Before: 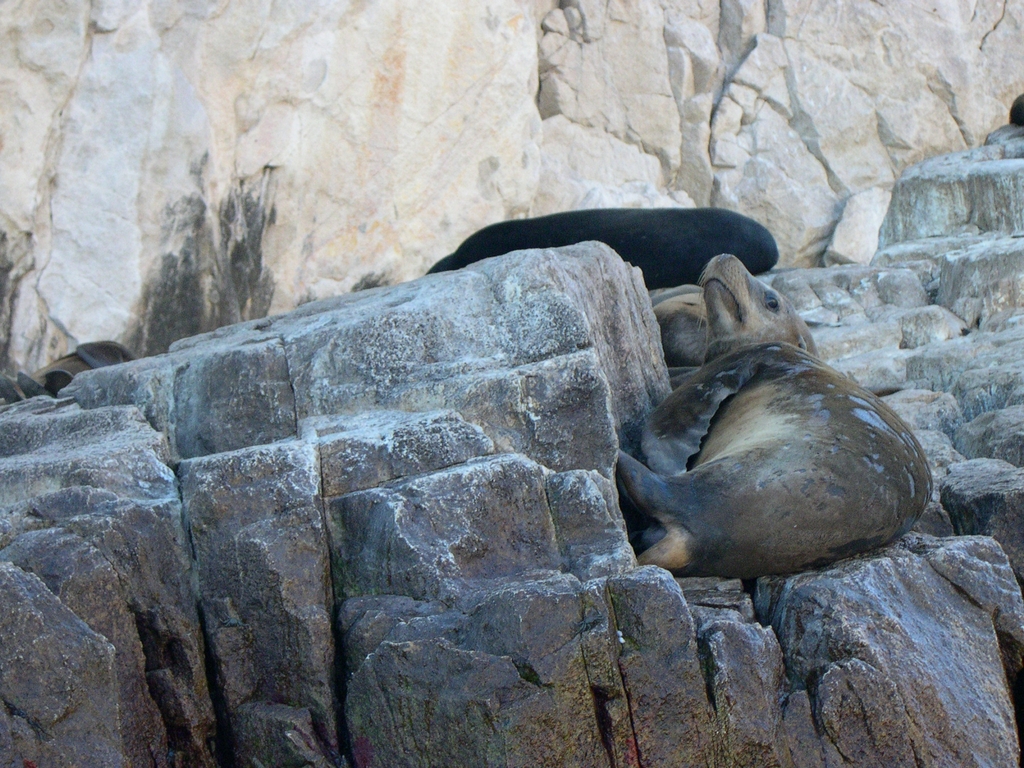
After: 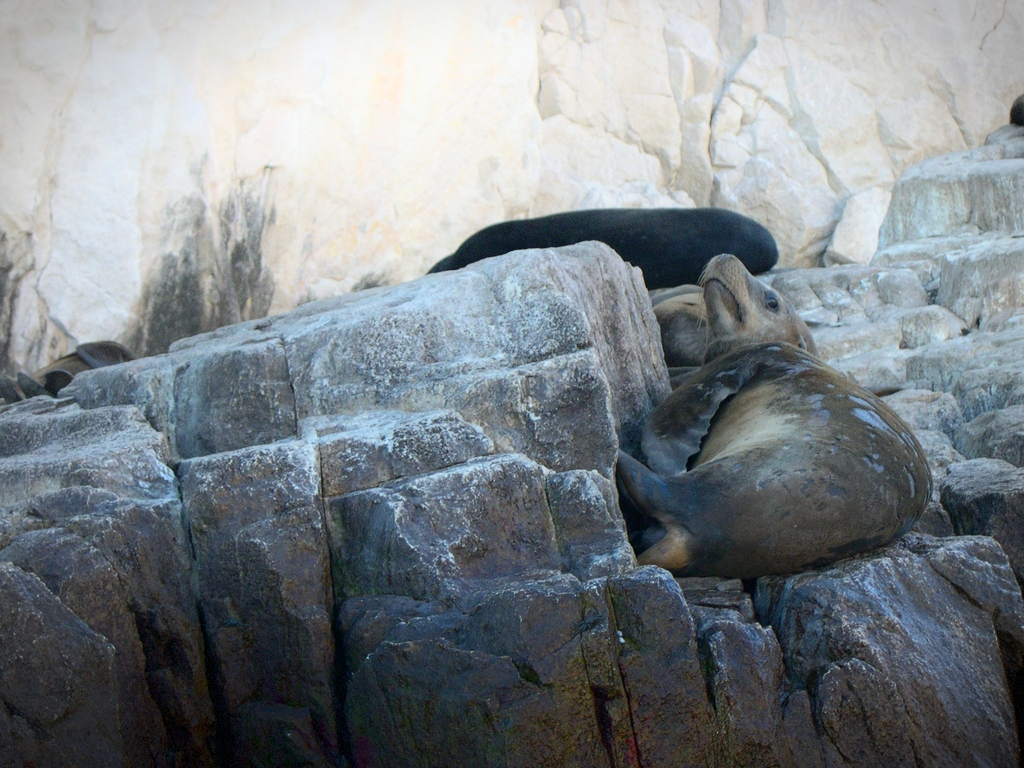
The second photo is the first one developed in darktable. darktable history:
shadows and highlights: shadows -89.66, highlights 91.25, soften with gaussian
vignetting: fall-off start 81.72%, fall-off radius 61.97%, automatic ratio true, width/height ratio 1.423, dithering 8-bit output
